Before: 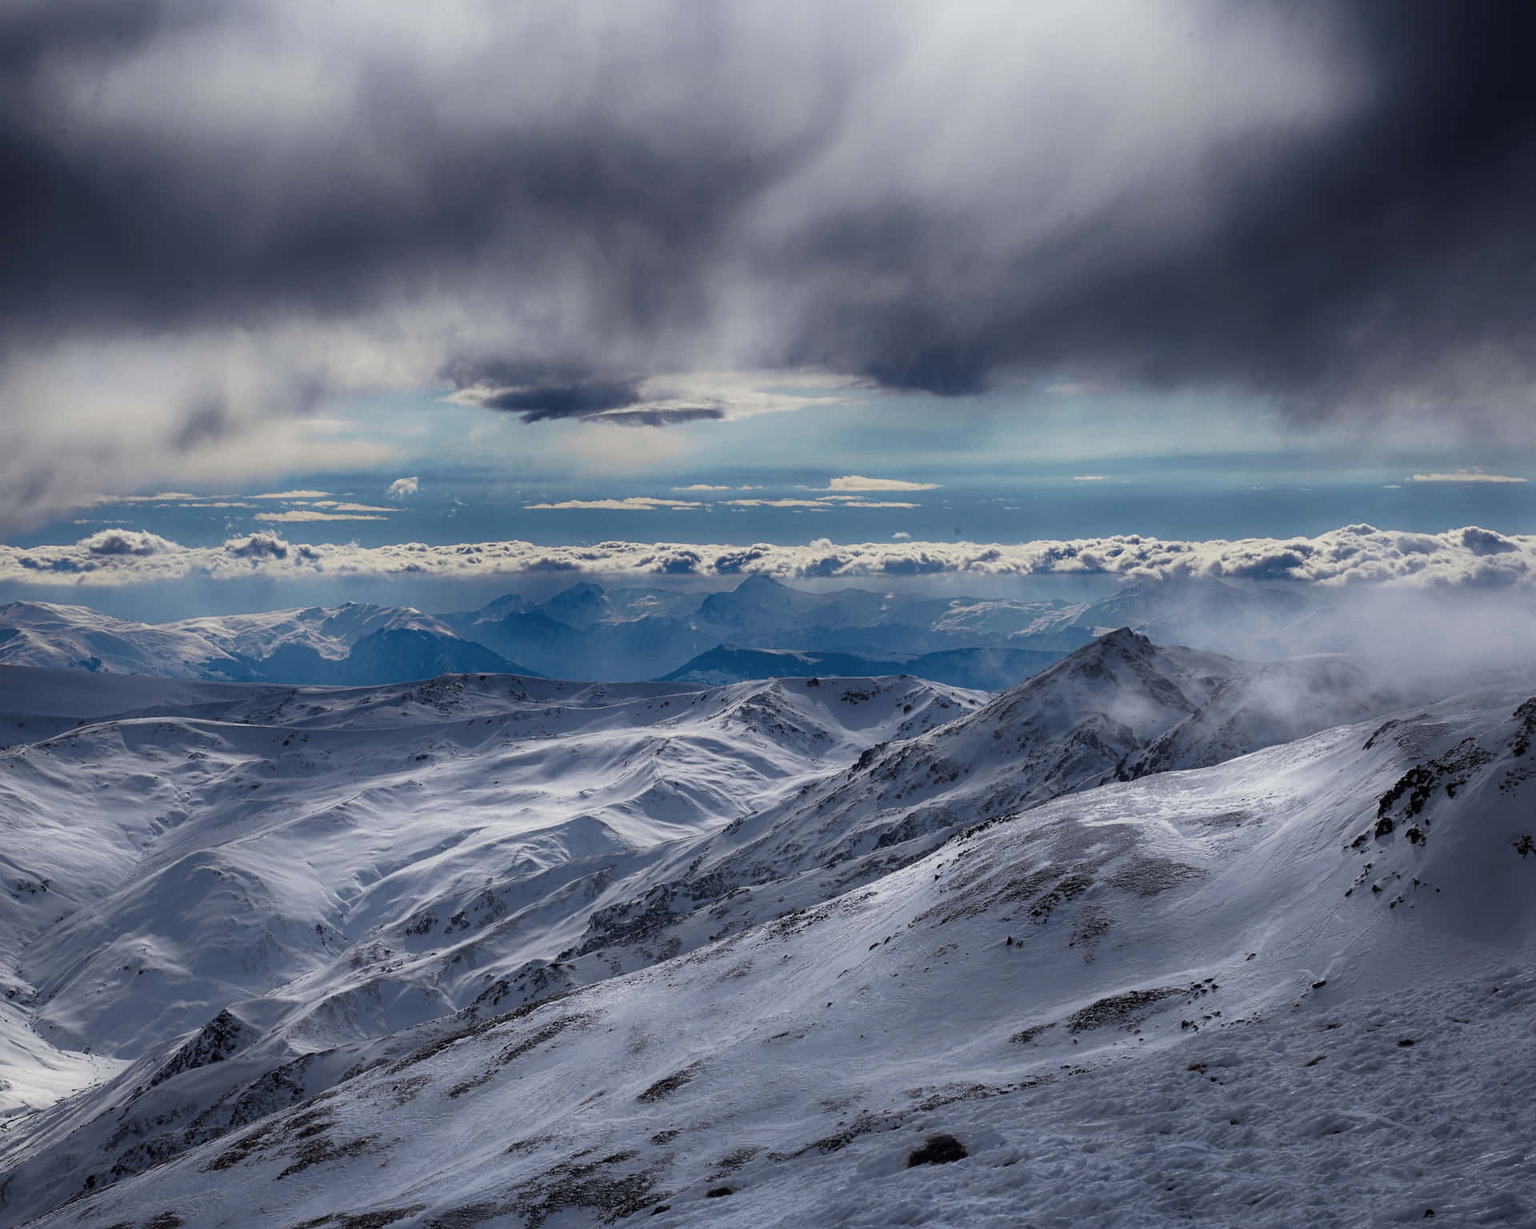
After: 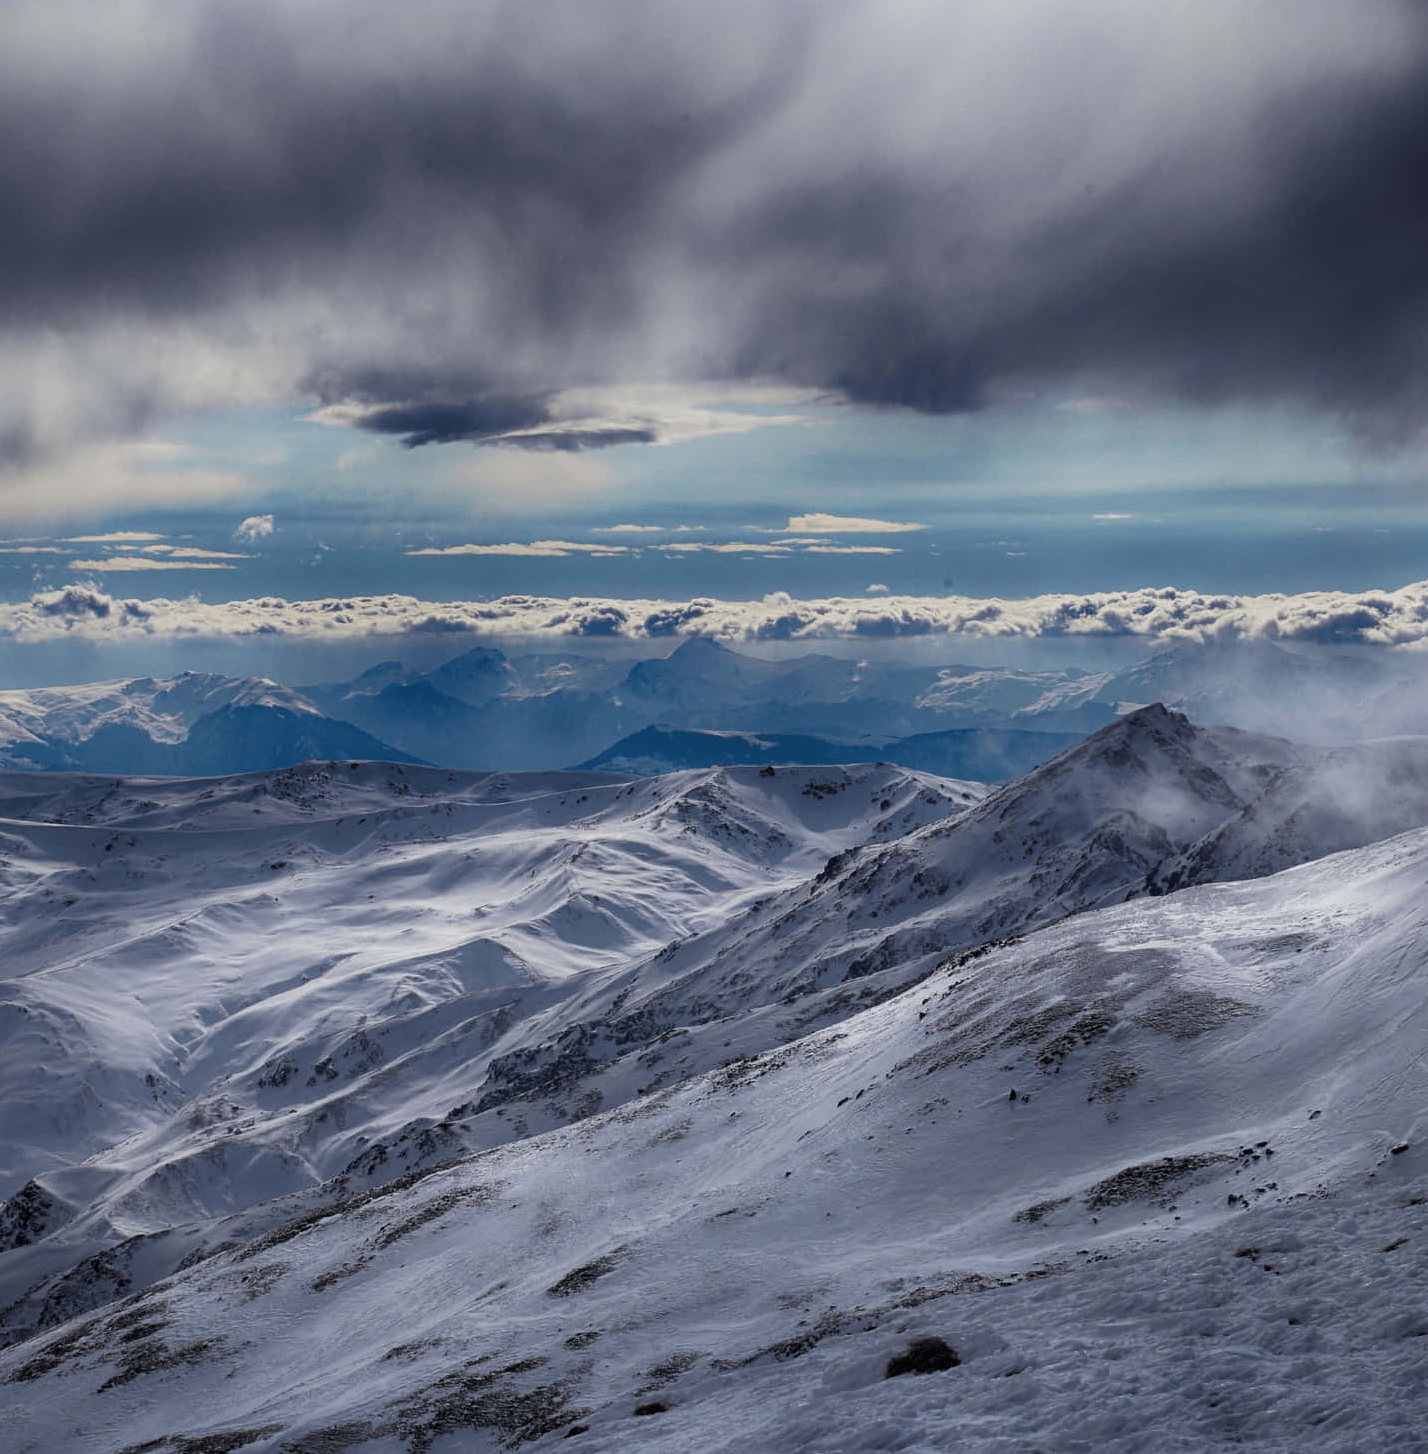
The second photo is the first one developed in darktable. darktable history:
crop and rotate: left 13.011%, top 5.295%, right 12.598%
